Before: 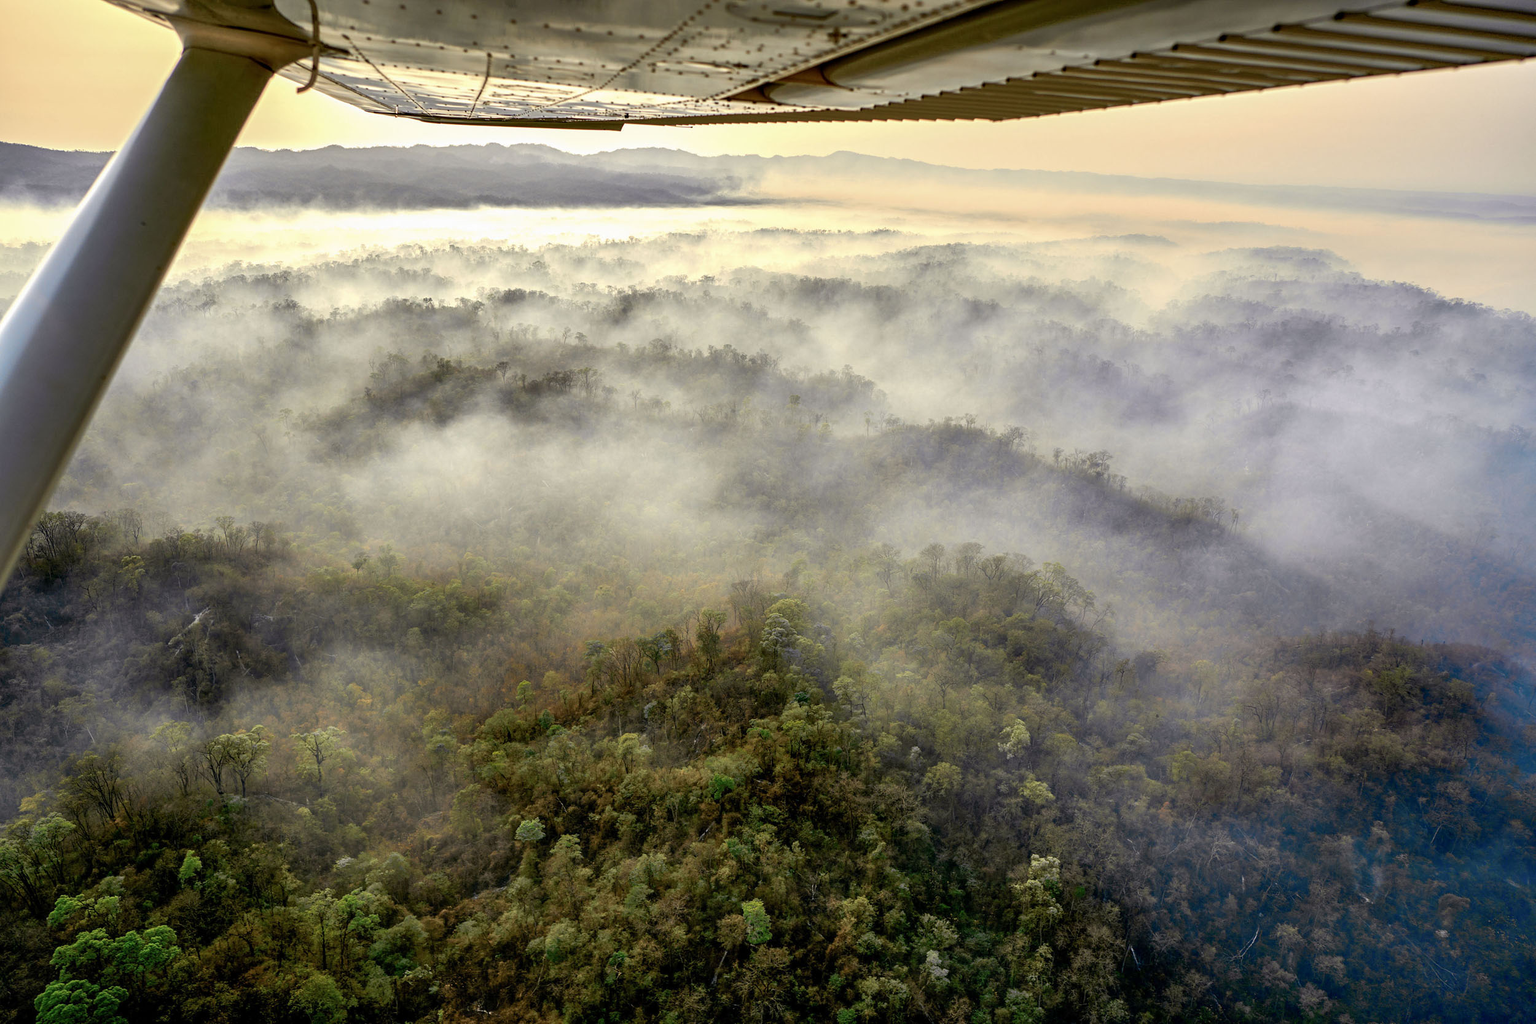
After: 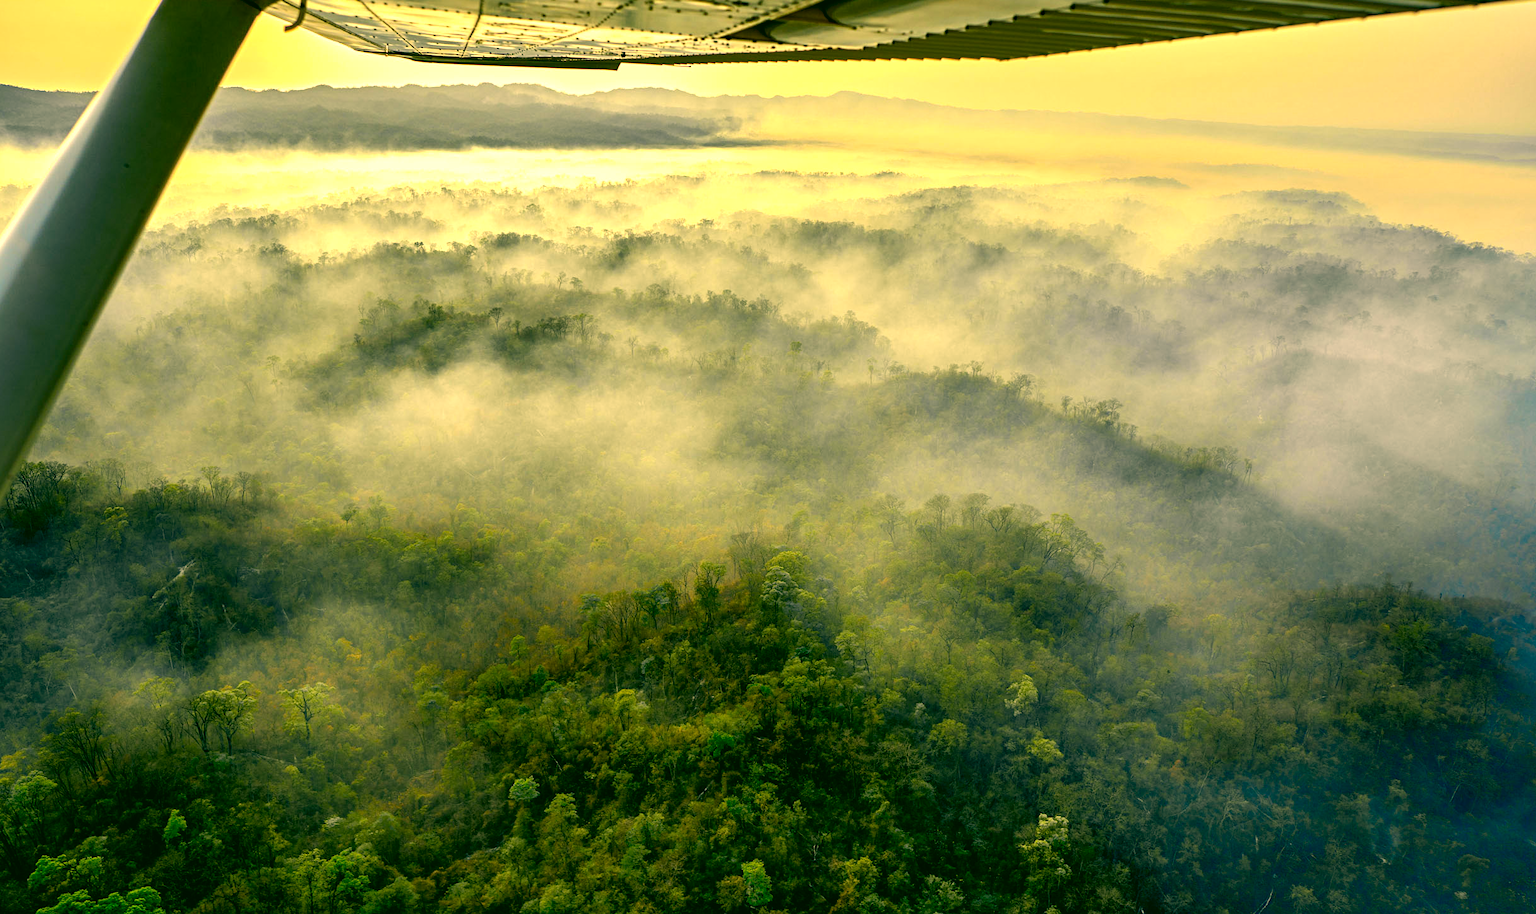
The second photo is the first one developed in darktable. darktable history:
crop: left 1.347%, top 6.152%, right 1.294%, bottom 6.962%
color correction: highlights a* 5.64, highlights b* 33.17, shadows a* -26.1, shadows b* 3.81
haze removal: compatibility mode true, adaptive false
tone equalizer: -8 EV -0.442 EV, -7 EV -0.384 EV, -6 EV -0.346 EV, -5 EV -0.213 EV, -3 EV 0.256 EV, -2 EV 0.32 EV, -1 EV 0.408 EV, +0 EV 0.446 EV, smoothing diameter 2.06%, edges refinement/feathering 23.65, mask exposure compensation -1.57 EV, filter diffusion 5
